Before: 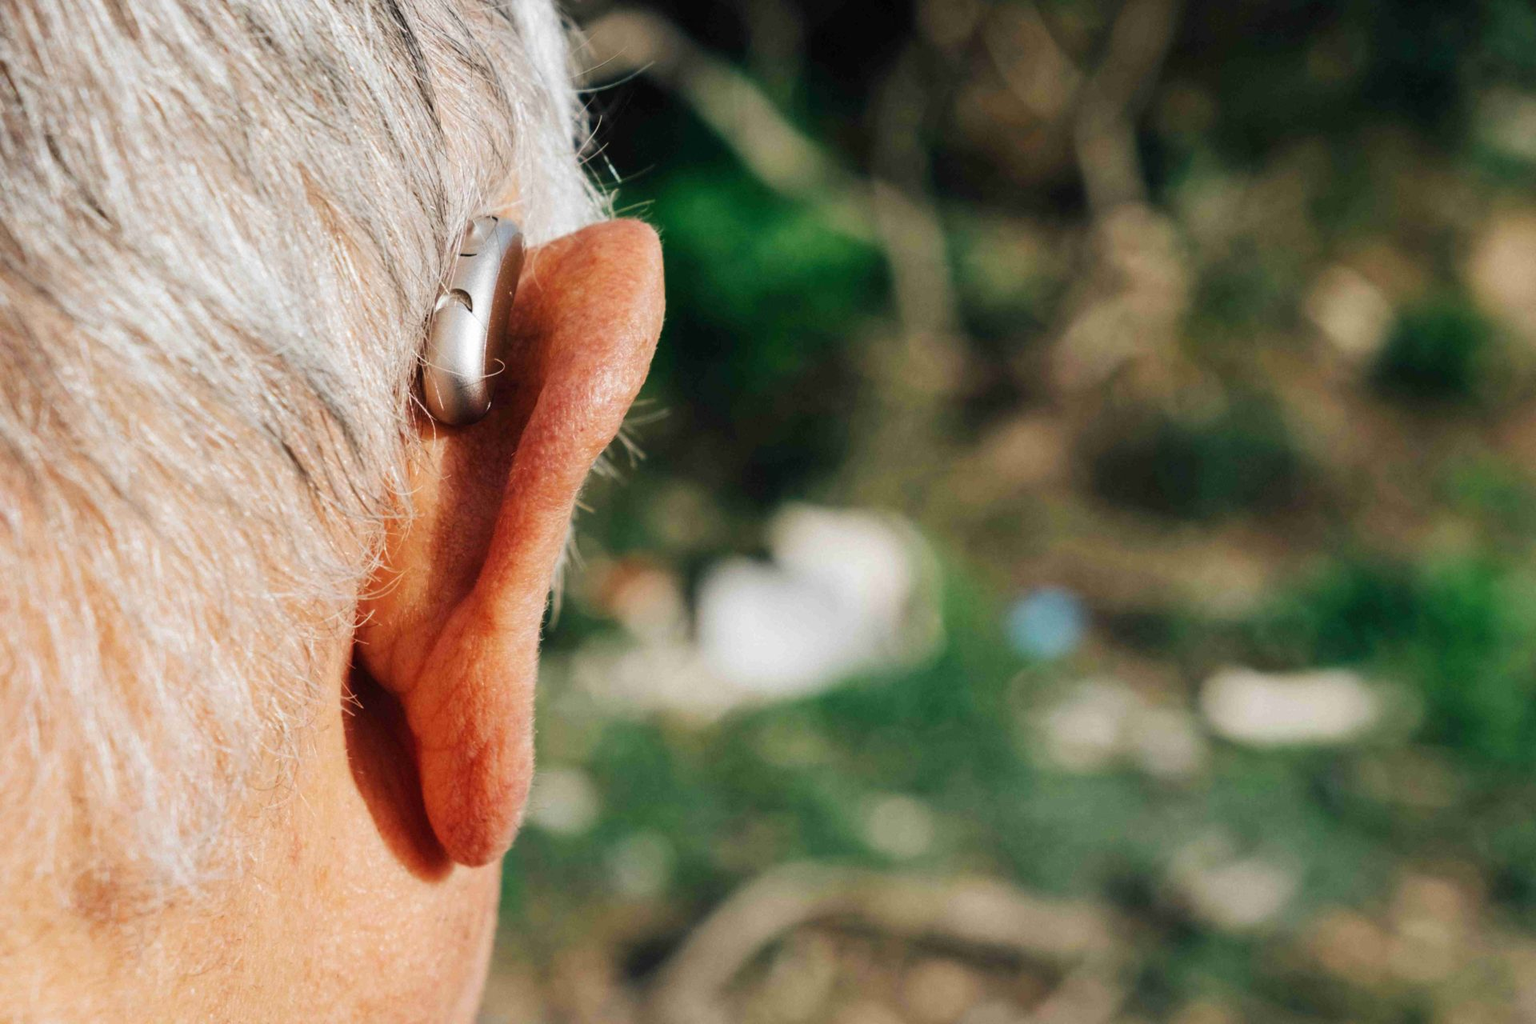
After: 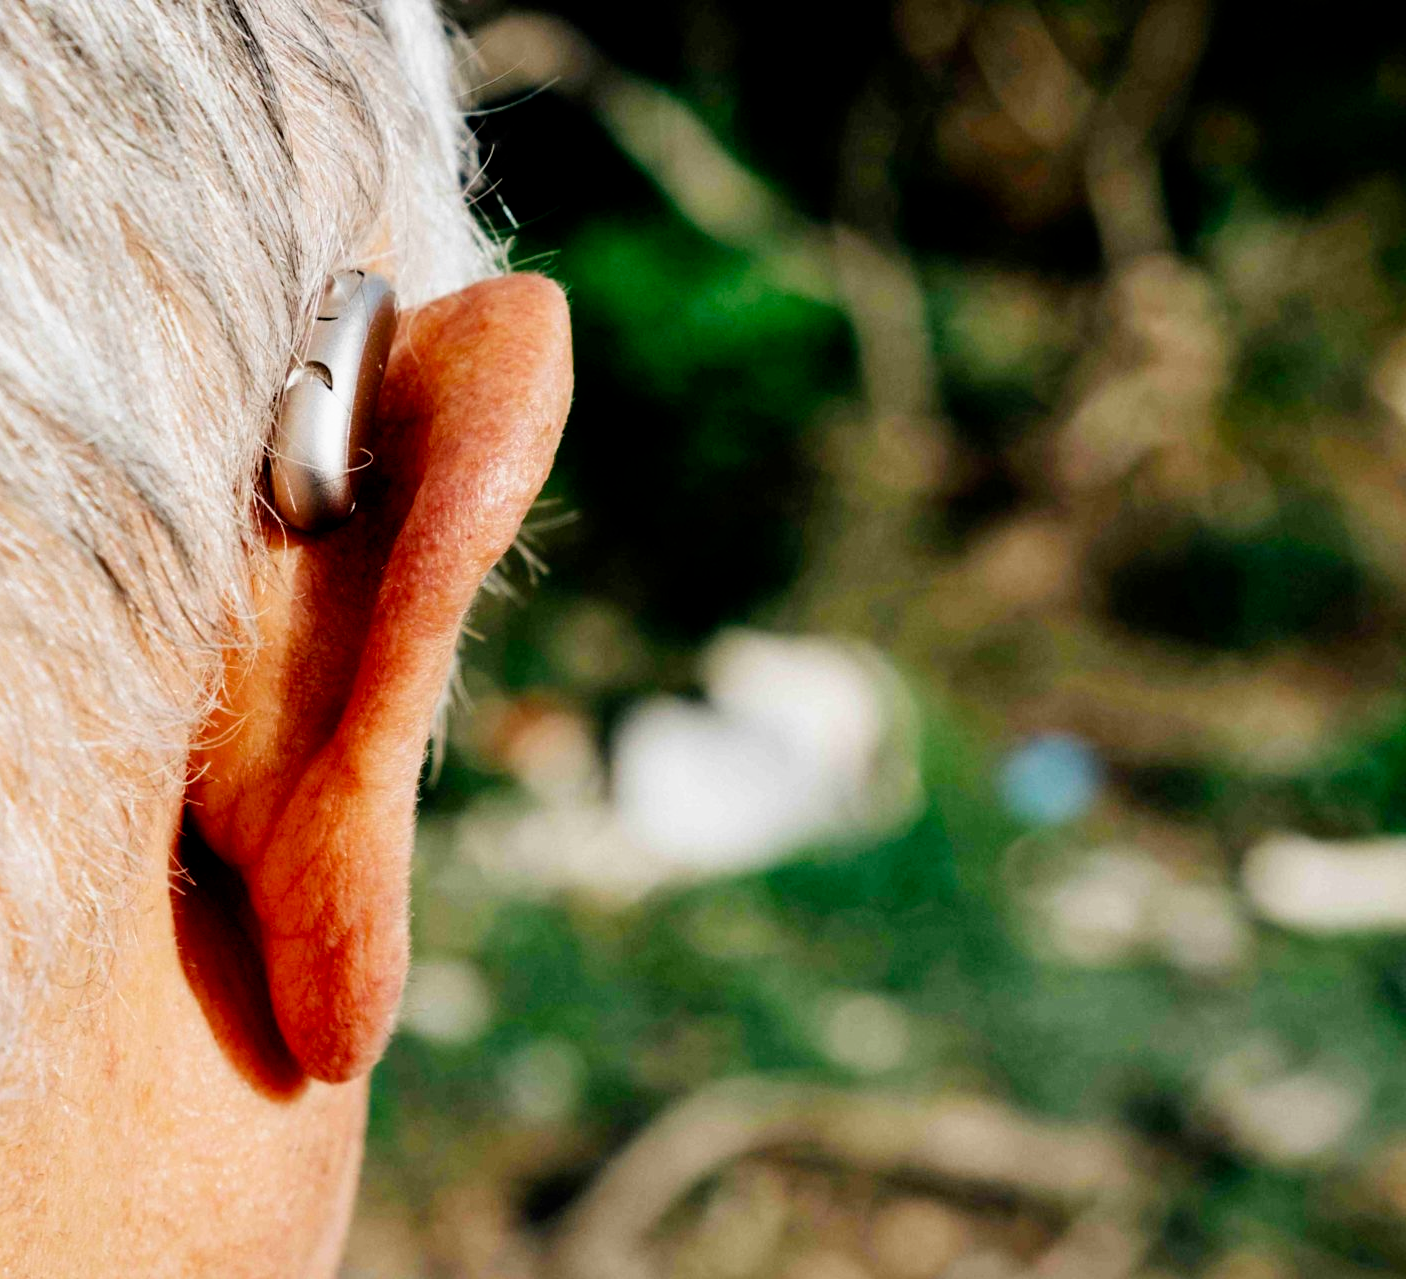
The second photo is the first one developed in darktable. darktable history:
filmic rgb: black relative exposure -6.3 EV, white relative exposure 2.8 EV, threshold 3 EV, target black luminance 0%, hardness 4.6, latitude 67.35%, contrast 1.292, shadows ↔ highlights balance -3.5%, preserve chrominance no, color science v4 (2020), contrast in shadows soft, enable highlight reconstruction true
crop: left 13.443%, right 13.31%
